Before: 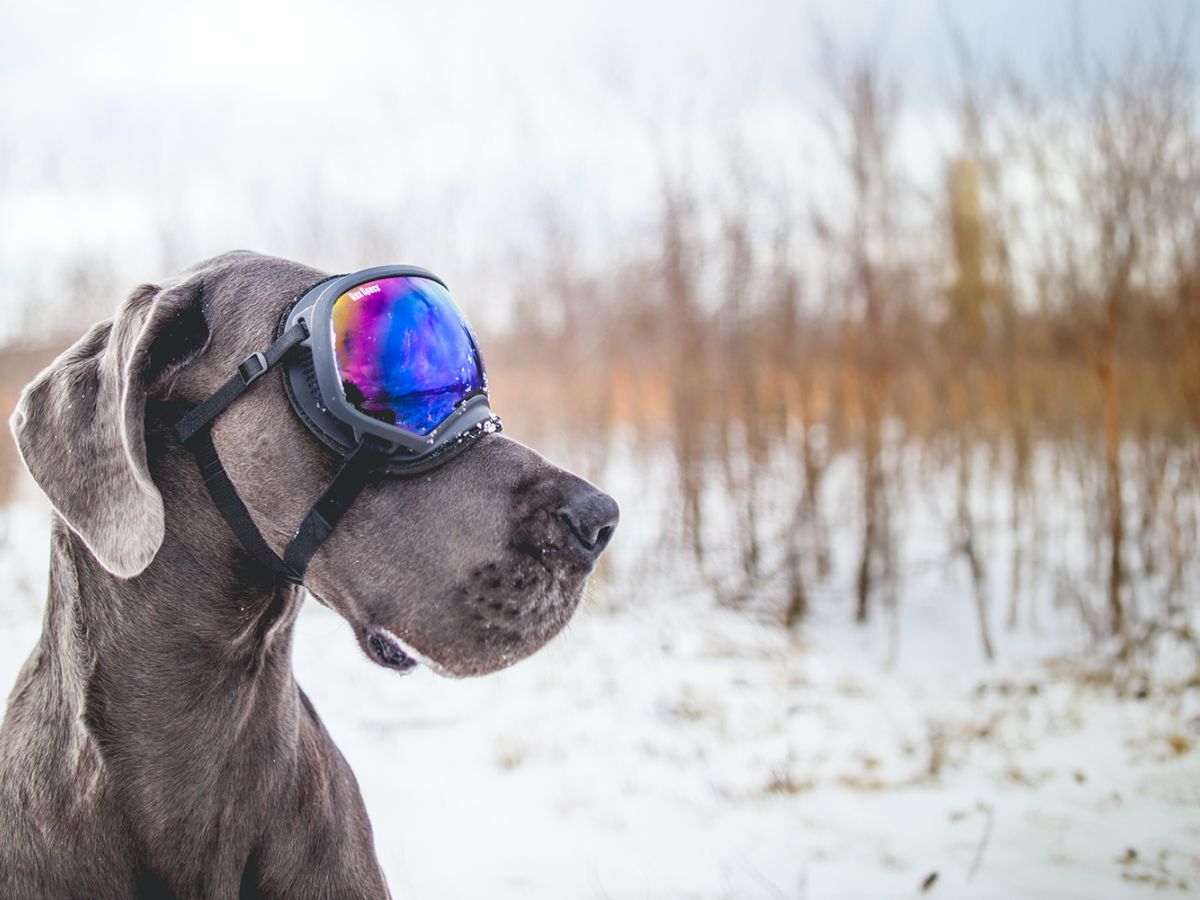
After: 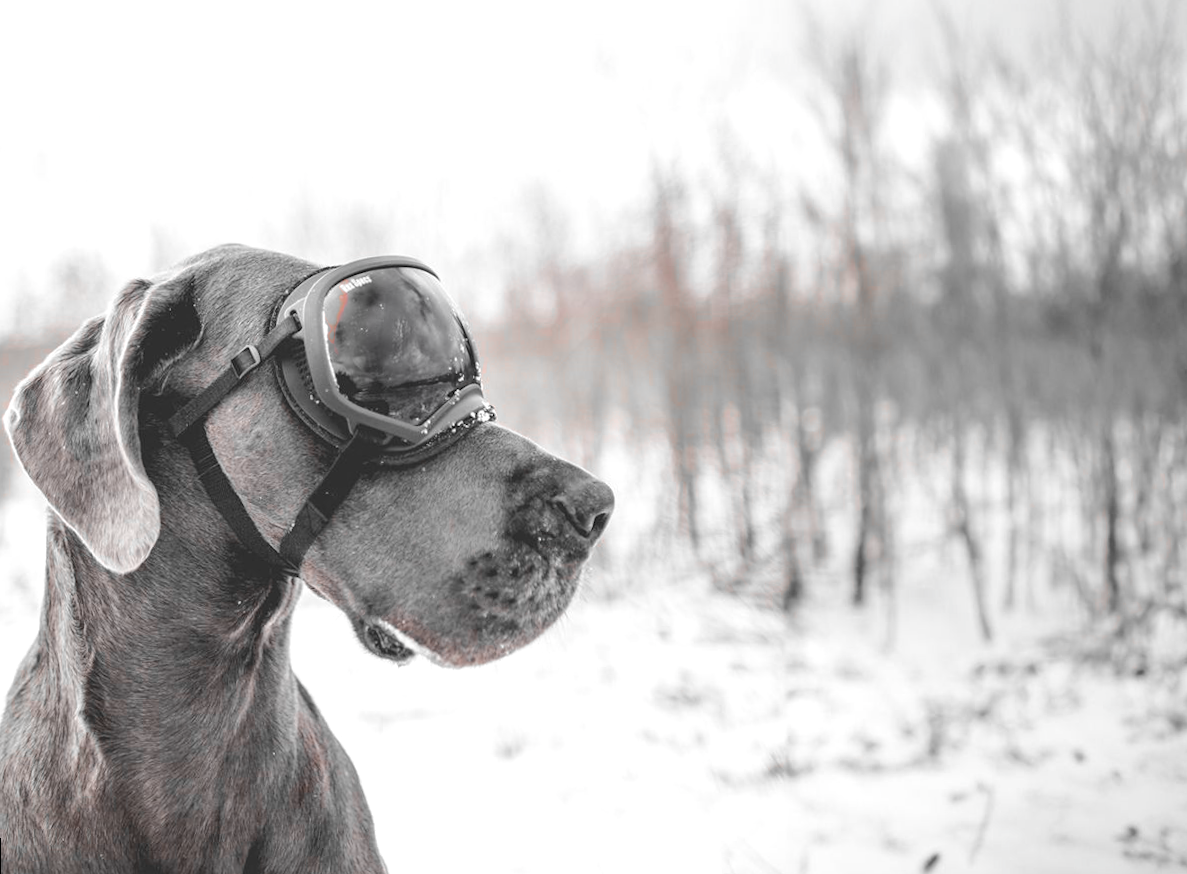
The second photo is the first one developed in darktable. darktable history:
color balance rgb: perceptual saturation grading › global saturation 25%, perceptual brilliance grading › mid-tones 10%, perceptual brilliance grading › shadows 15%, global vibrance 20%
color zones: curves: ch1 [(0, 0.006) (0.094, 0.285) (0.171, 0.001) (0.429, 0.001) (0.571, 0.003) (0.714, 0.004) (0.857, 0.004) (1, 0.006)]
exposure: exposure 0.217 EV, compensate highlight preservation false
rotate and perspective: rotation -1°, crop left 0.011, crop right 0.989, crop top 0.025, crop bottom 0.975
